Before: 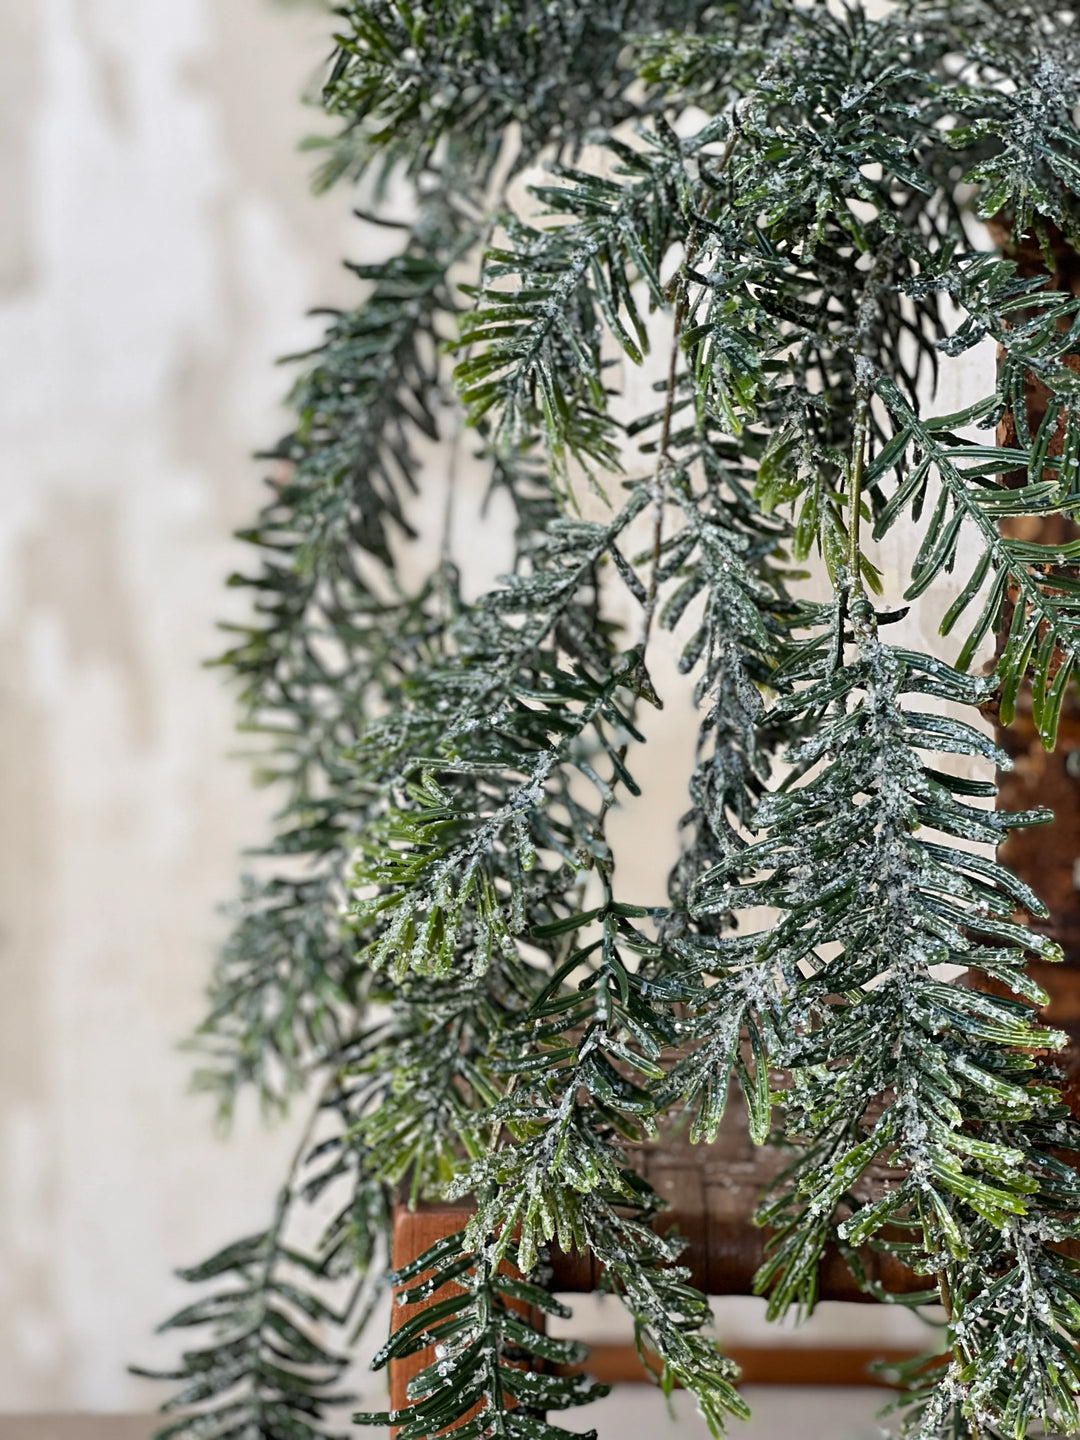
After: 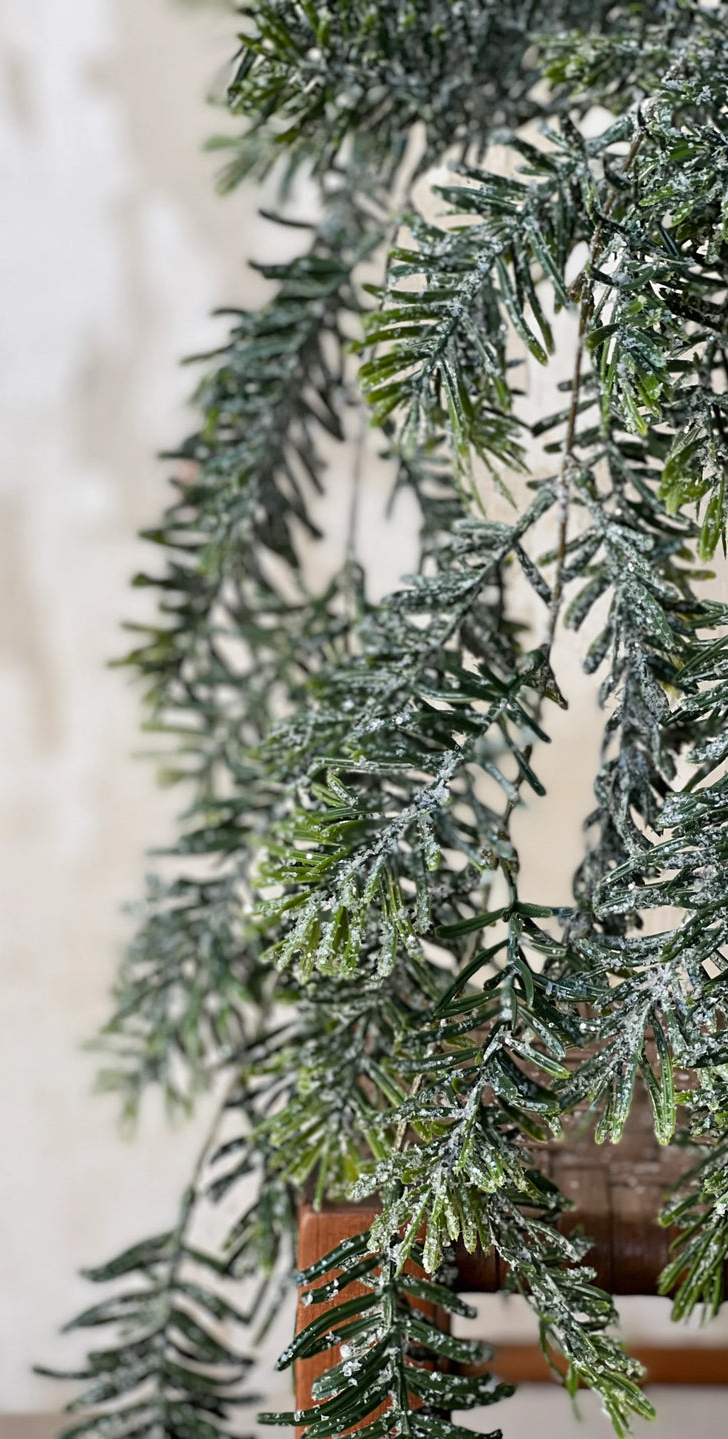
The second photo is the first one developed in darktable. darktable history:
crop and rotate: left 8.82%, right 23.703%
